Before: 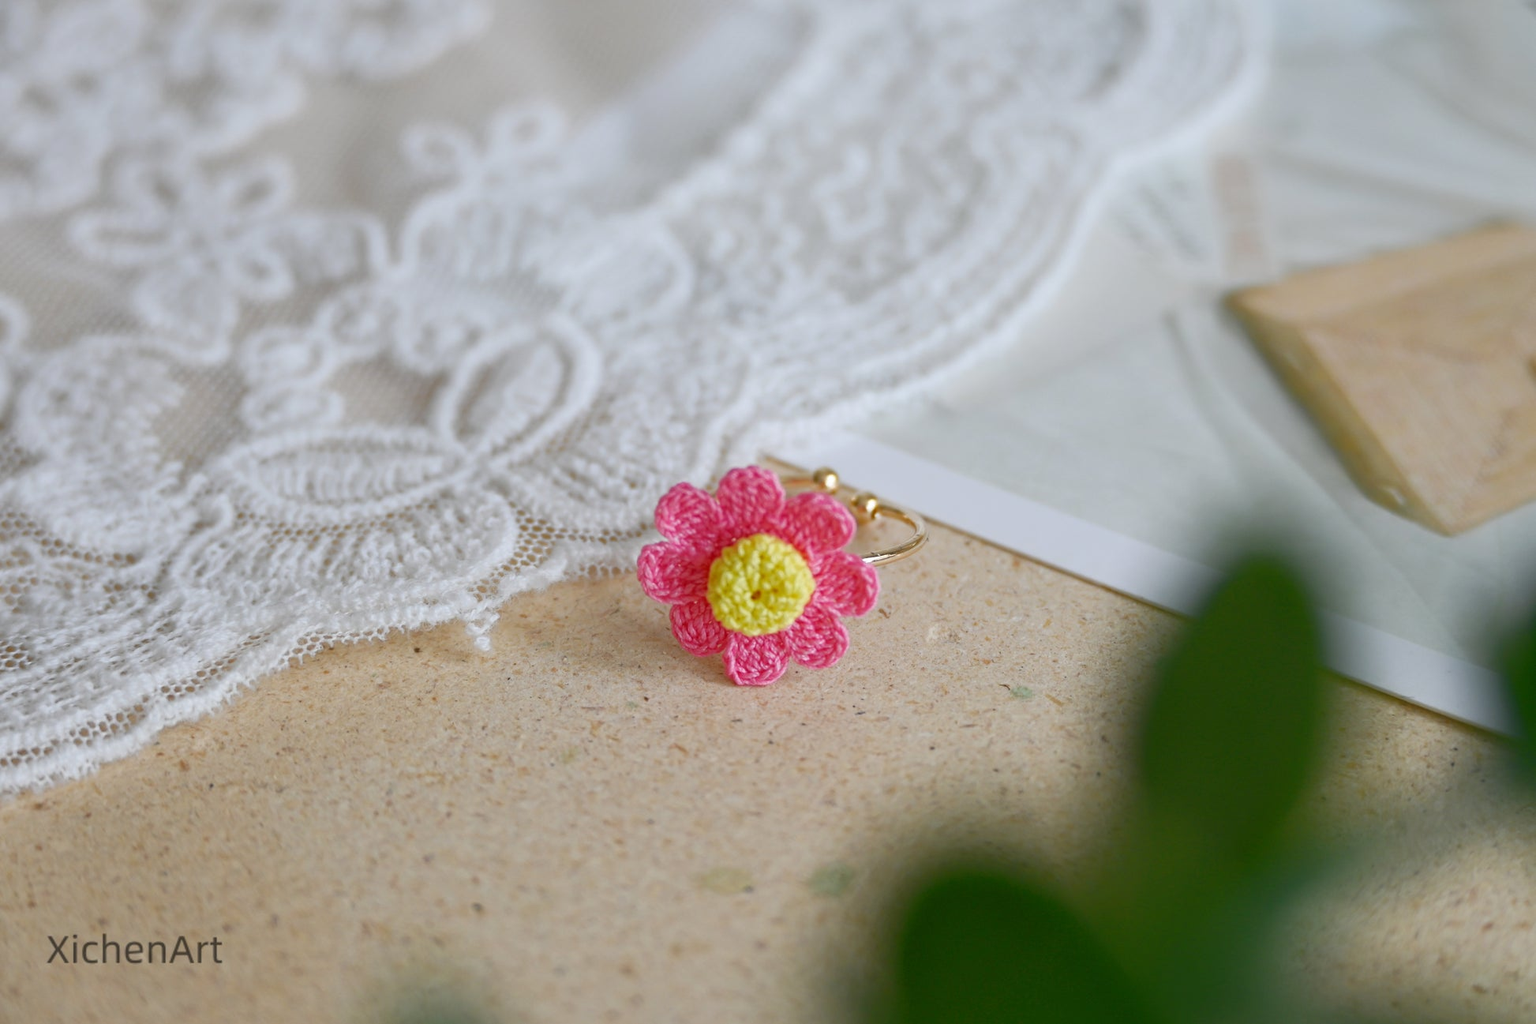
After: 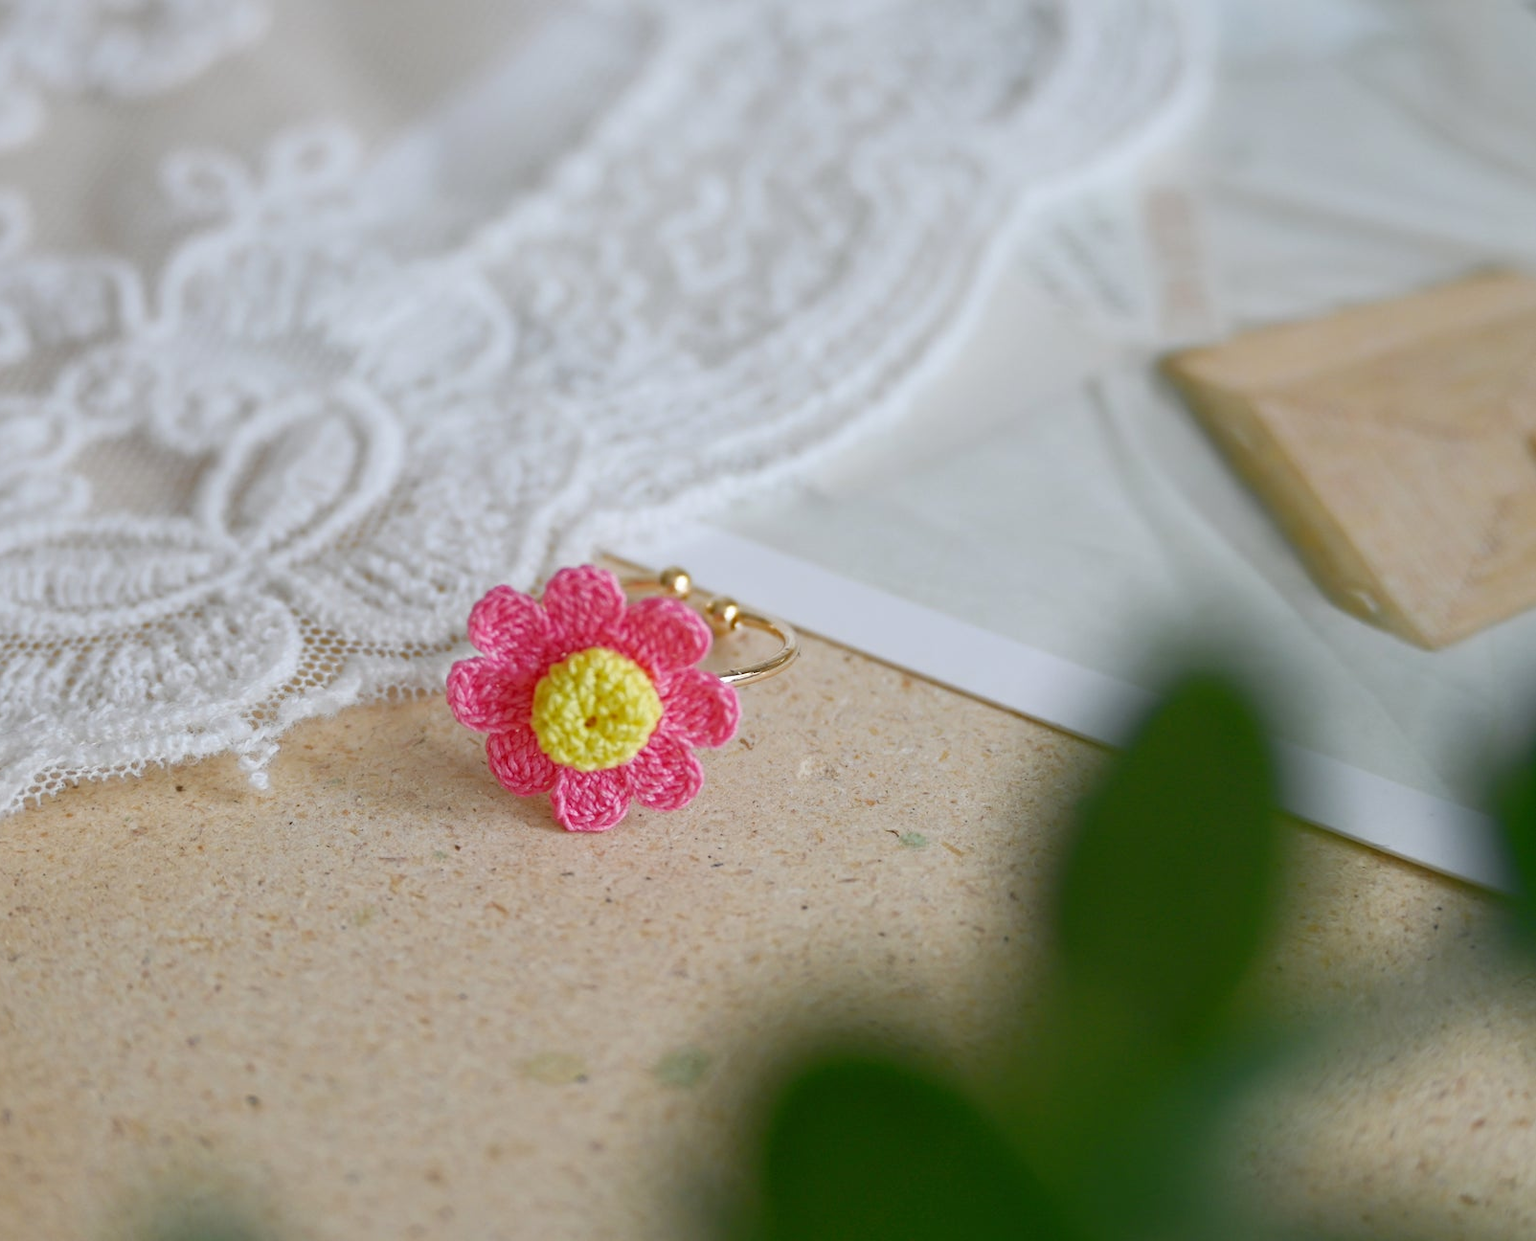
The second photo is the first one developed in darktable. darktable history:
crop: left 17.568%, bottom 0.034%
